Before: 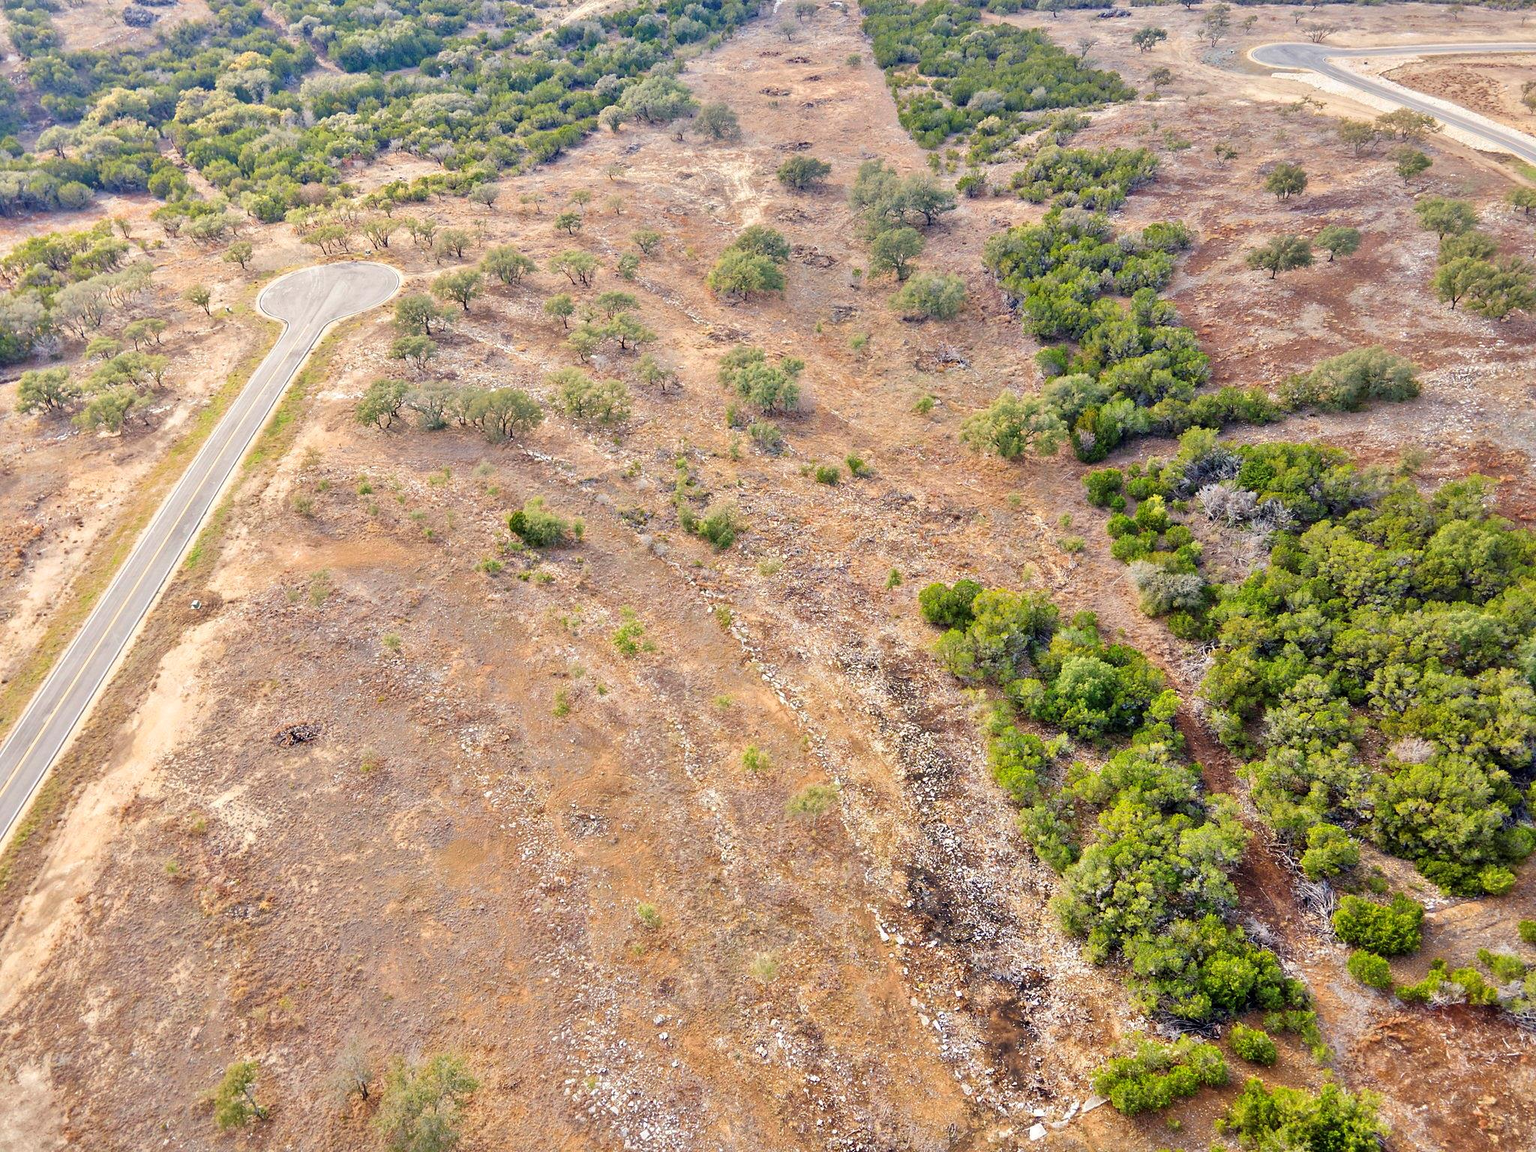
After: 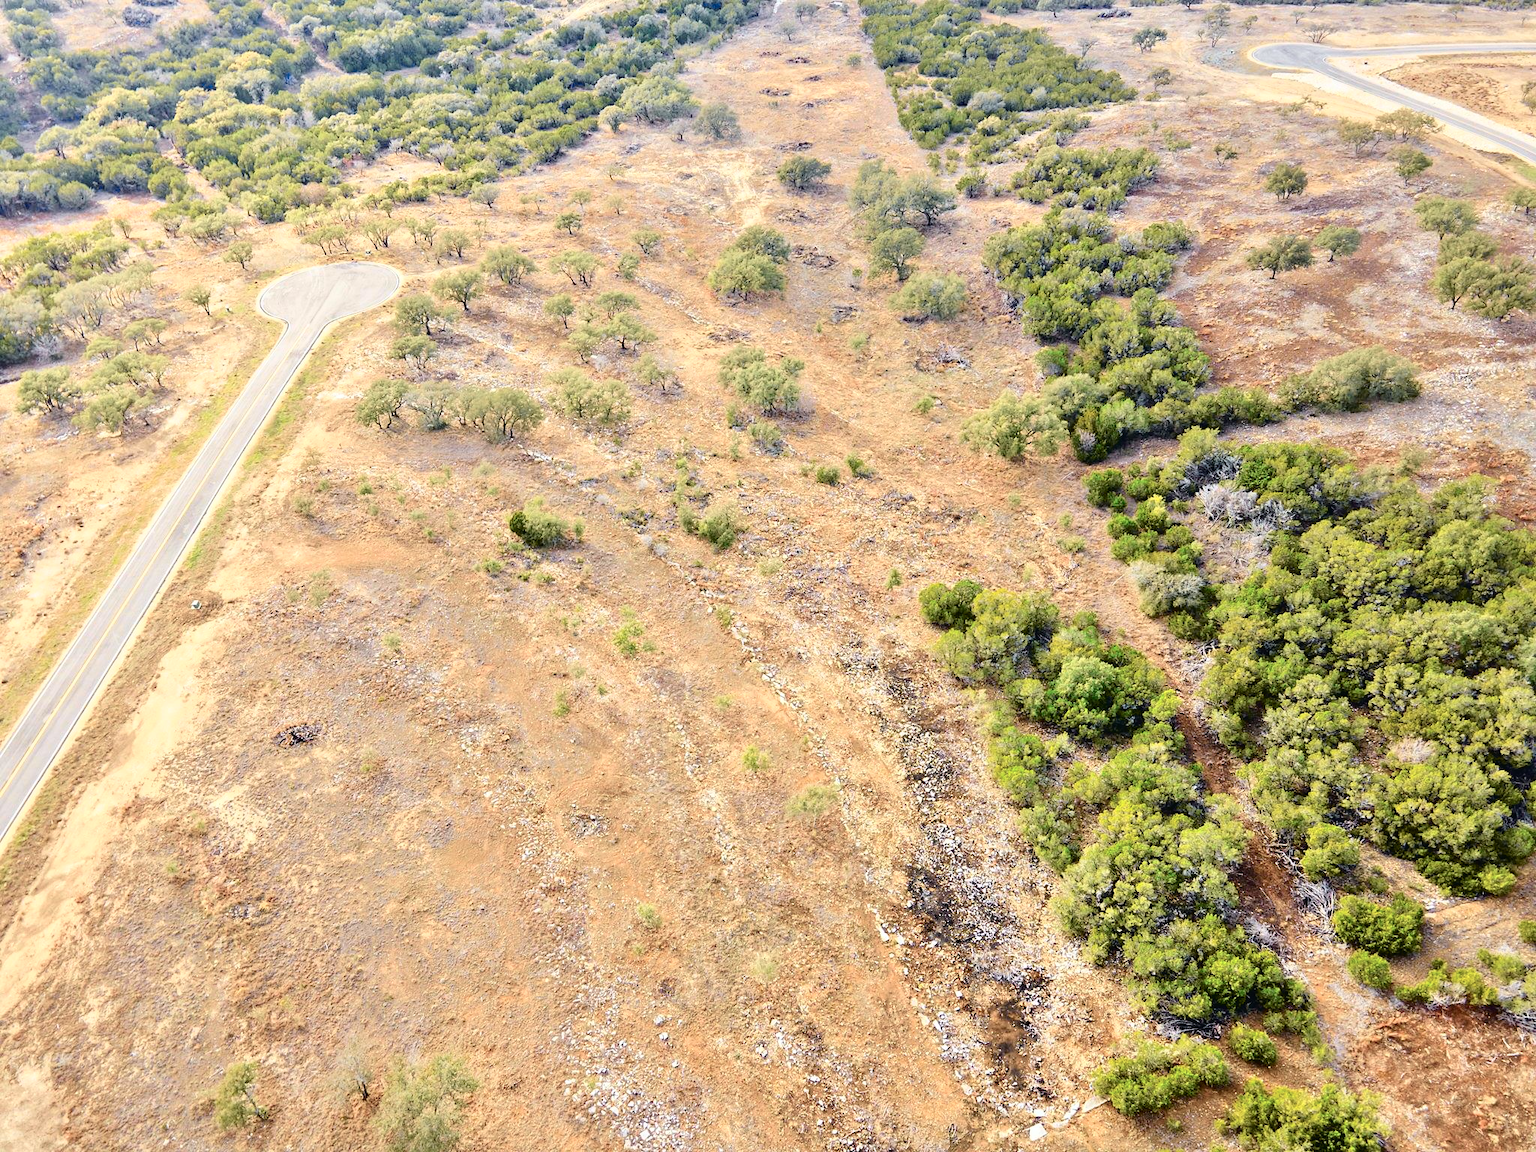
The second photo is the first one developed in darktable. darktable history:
tone curve: curves: ch0 [(0, 0.023) (0.087, 0.065) (0.184, 0.168) (0.45, 0.54) (0.57, 0.683) (0.722, 0.825) (0.877, 0.948) (1, 1)]; ch1 [(0, 0) (0.388, 0.369) (0.44, 0.45) (0.495, 0.491) (0.534, 0.528) (0.657, 0.655) (1, 1)]; ch2 [(0, 0) (0.353, 0.317) (0.408, 0.427) (0.5, 0.497) (0.534, 0.544) (0.576, 0.605) (0.625, 0.631) (1, 1)], color space Lab, independent channels, preserve colors none
